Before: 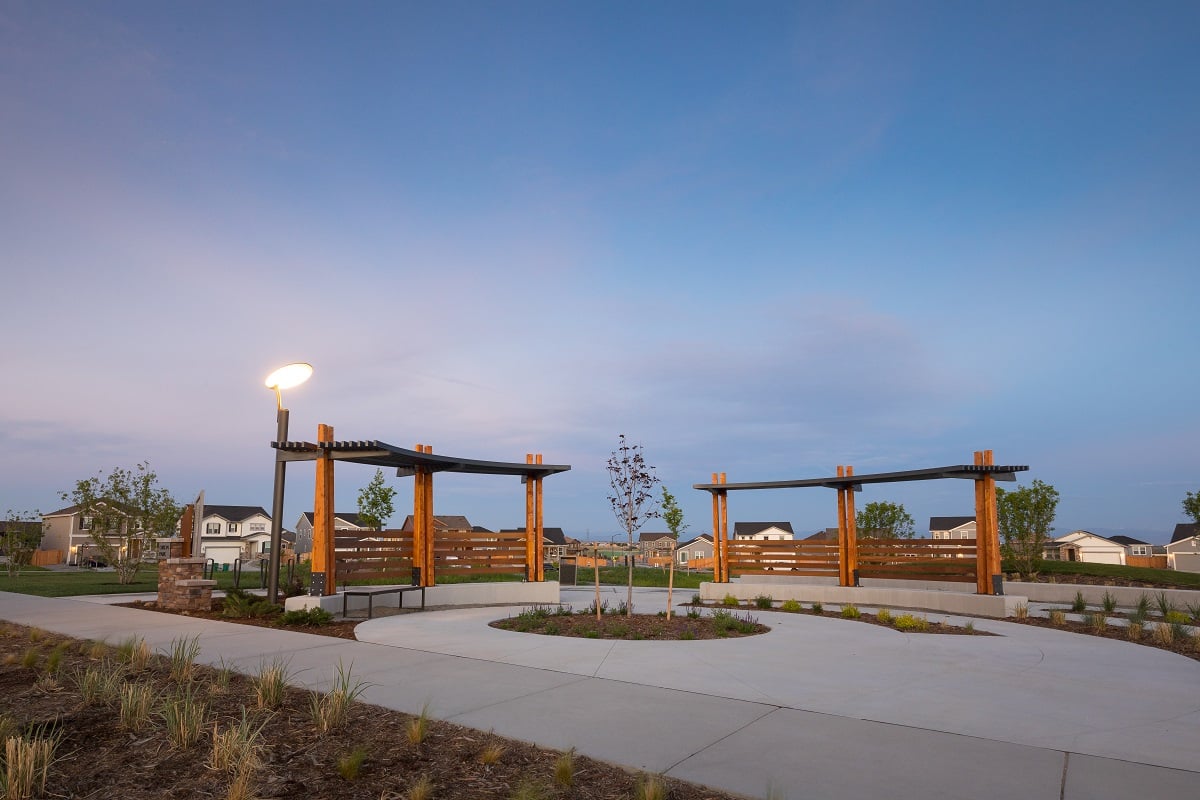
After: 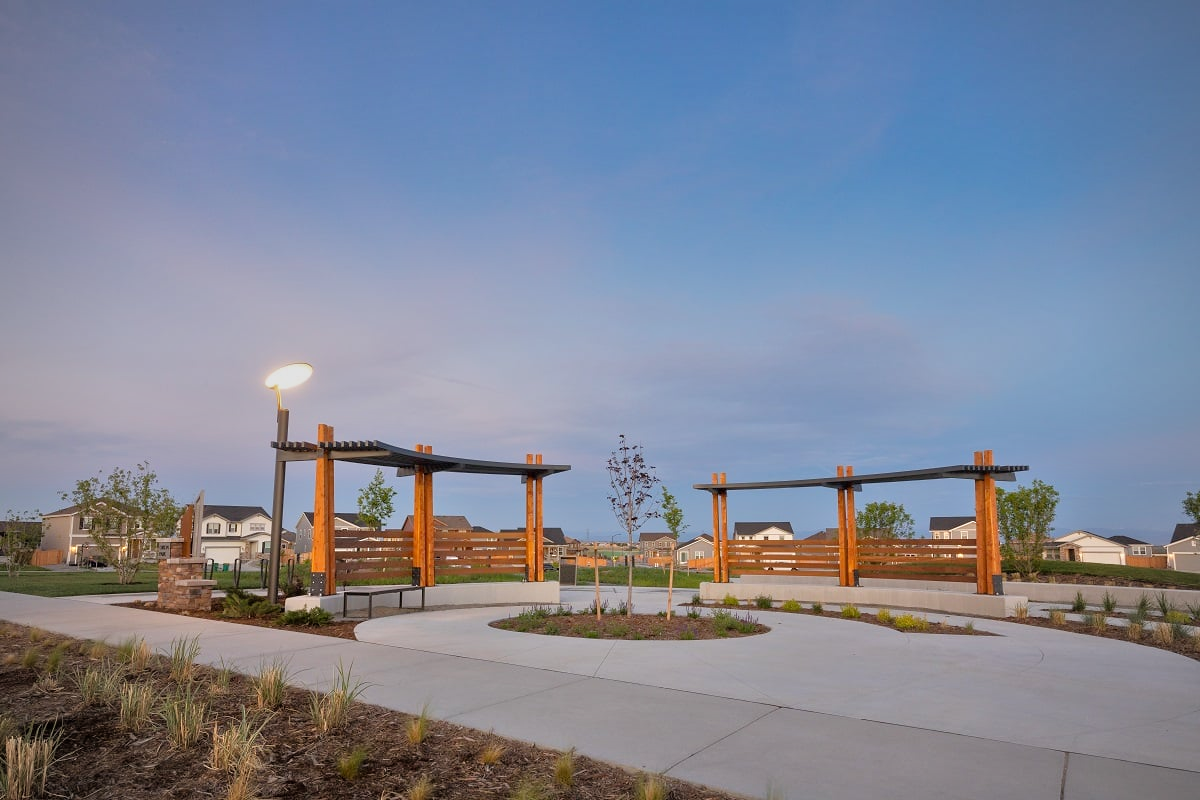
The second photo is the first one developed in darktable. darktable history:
tone equalizer: -7 EV 0.15 EV, -6 EV 0.6 EV, -5 EV 1.15 EV, -4 EV 1.33 EV, -3 EV 1.15 EV, -2 EV 0.6 EV, -1 EV 0.15 EV, mask exposure compensation -0.5 EV
vignetting: fall-off radius 81.94%
exposure: exposure -0.492 EV, compensate highlight preservation false
